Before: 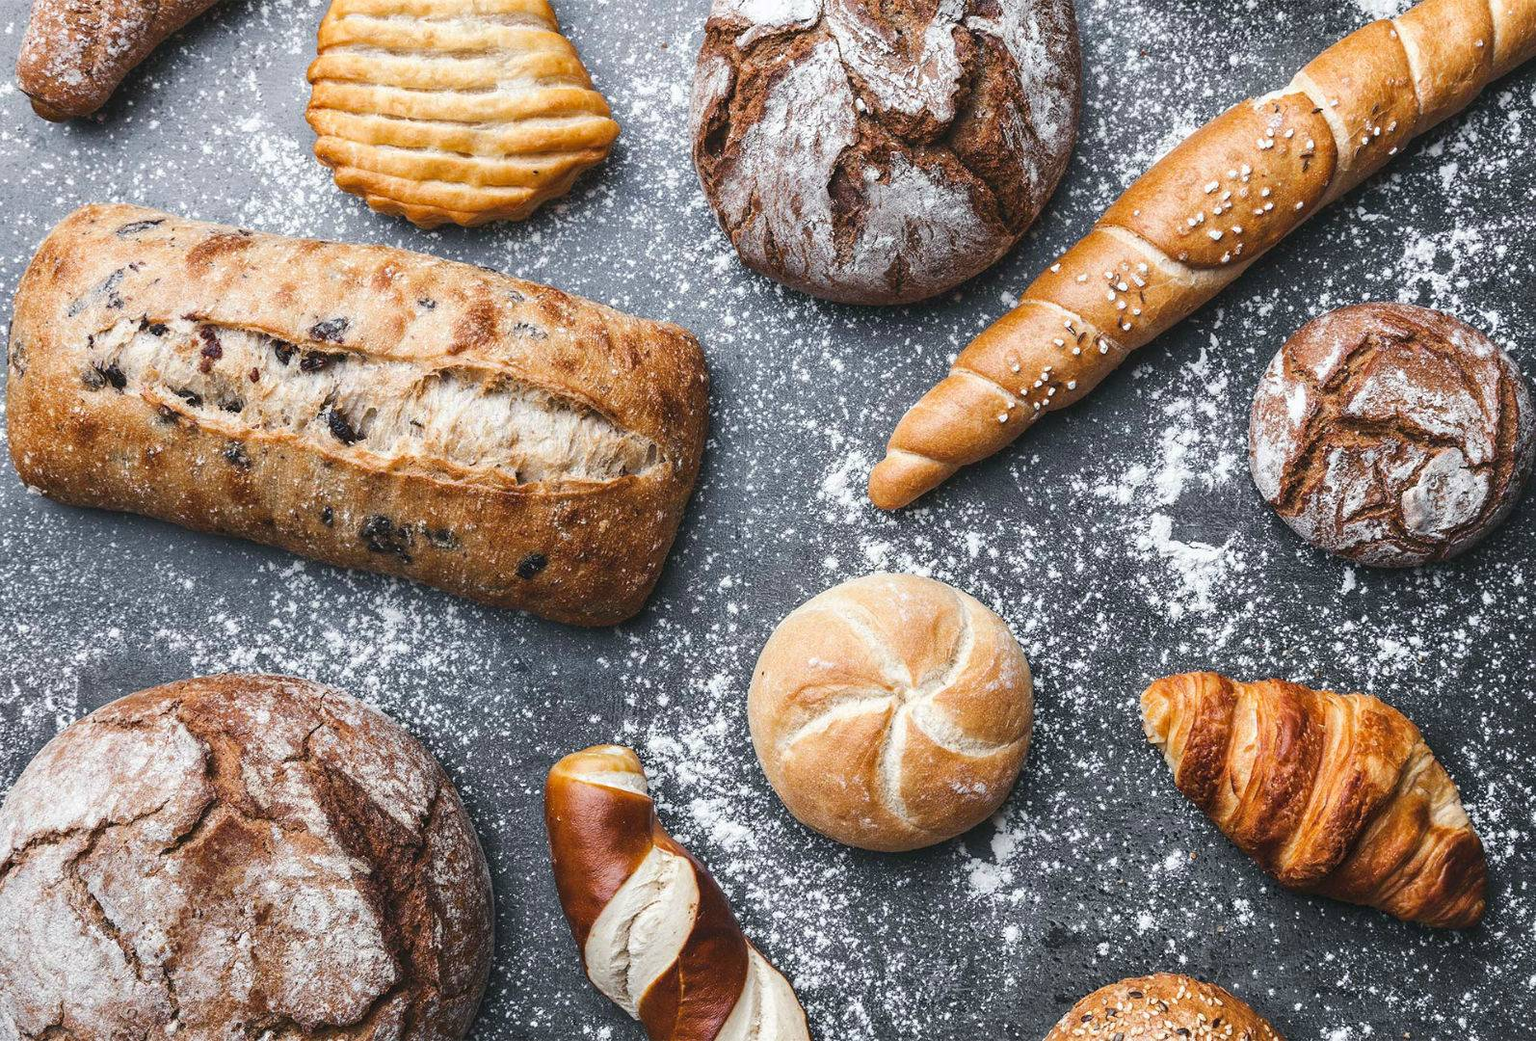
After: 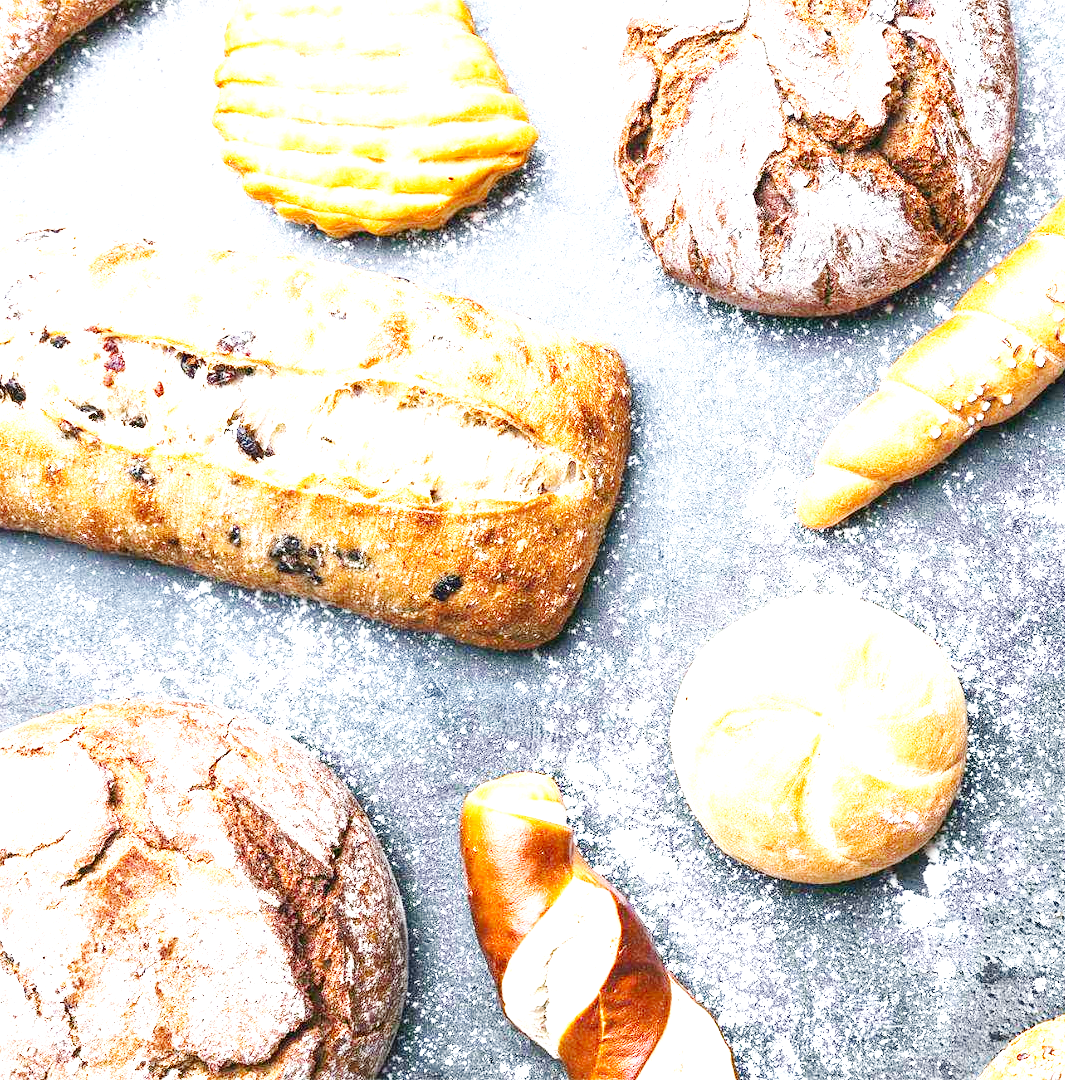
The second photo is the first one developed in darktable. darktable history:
crop and rotate: left 6.61%, right 26.549%
exposure: black level correction 0.005, exposure 2.07 EV, compensate highlight preservation false
base curve: curves: ch0 [(0, 0) (0.032, 0.025) (0.121, 0.166) (0.206, 0.329) (0.605, 0.79) (1, 1)], preserve colors none
